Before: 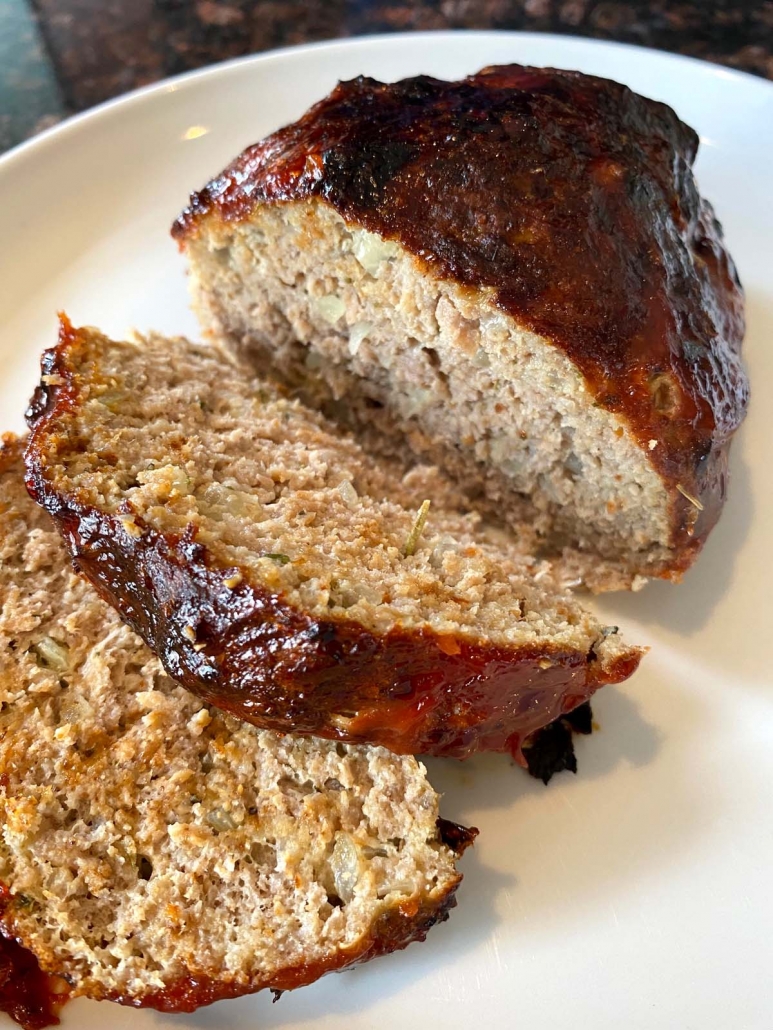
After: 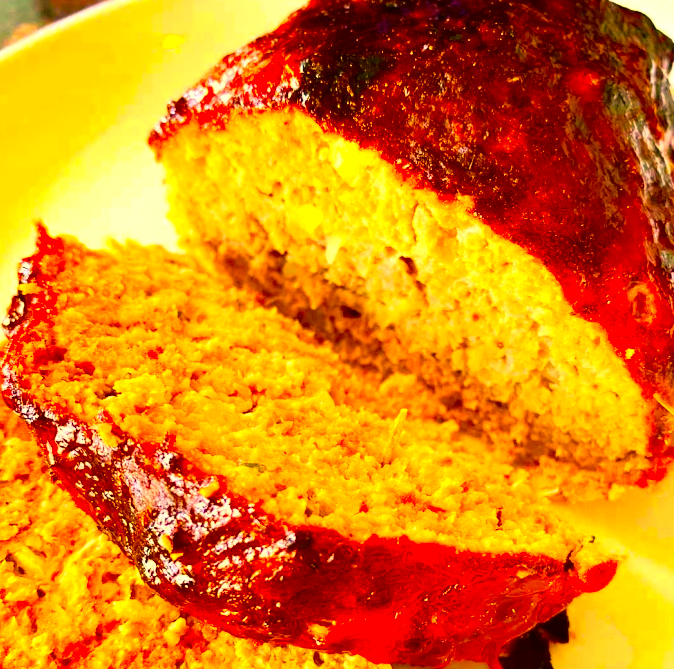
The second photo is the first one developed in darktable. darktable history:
crop: left 3.094%, top 8.926%, right 9.61%, bottom 26.045%
exposure: black level correction 0.001, exposure 1.116 EV, compensate highlight preservation false
color correction: highlights a* 10.62, highlights b* 30.11, shadows a* 2.63, shadows b* 16.74, saturation 1.73
tone curve: curves: ch0 [(0, 0) (0.091, 0.075) (0.409, 0.457) (0.733, 0.82) (0.844, 0.908) (0.909, 0.942) (1, 0.973)]; ch1 [(0, 0) (0.437, 0.404) (0.5, 0.5) (0.529, 0.556) (0.58, 0.606) (0.616, 0.654) (1, 1)]; ch2 [(0, 0) (0.442, 0.415) (0.5, 0.5) (0.535, 0.557) (0.585, 0.62) (1, 1)], color space Lab, independent channels
